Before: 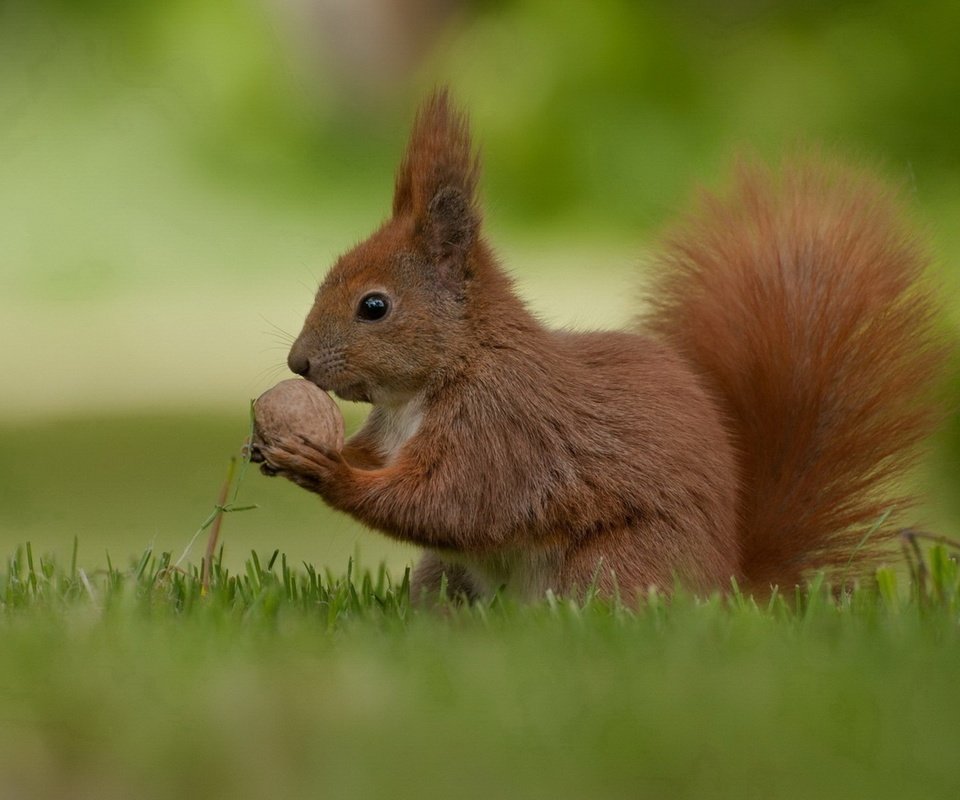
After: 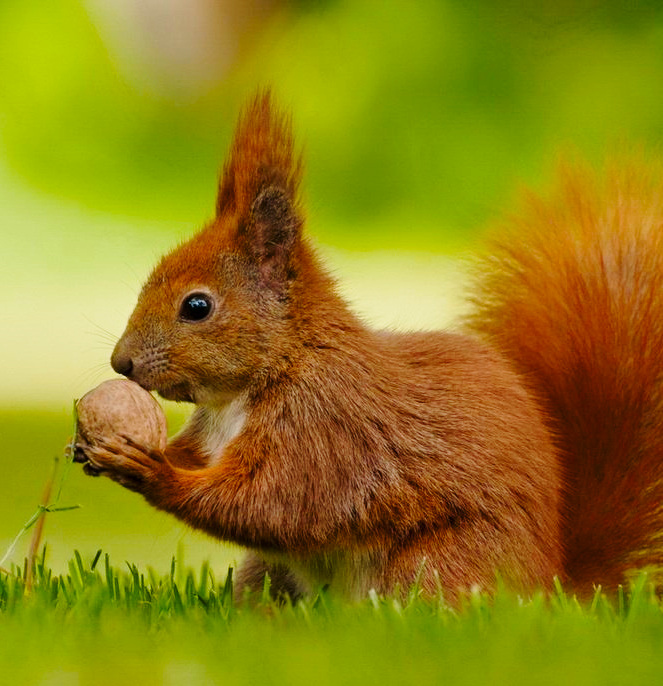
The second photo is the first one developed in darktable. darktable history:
color balance rgb: shadows lift › hue 87.12°, perceptual saturation grading › global saturation 25.889%, global vibrance 20%
base curve: curves: ch0 [(0, 0) (0.028, 0.03) (0.121, 0.232) (0.46, 0.748) (0.859, 0.968) (1, 1)], preserve colors none
crop: left 18.478%, right 12.363%, bottom 14.189%
exposure: black level correction 0.001, exposure -0.123 EV, compensate exposure bias true, compensate highlight preservation false
